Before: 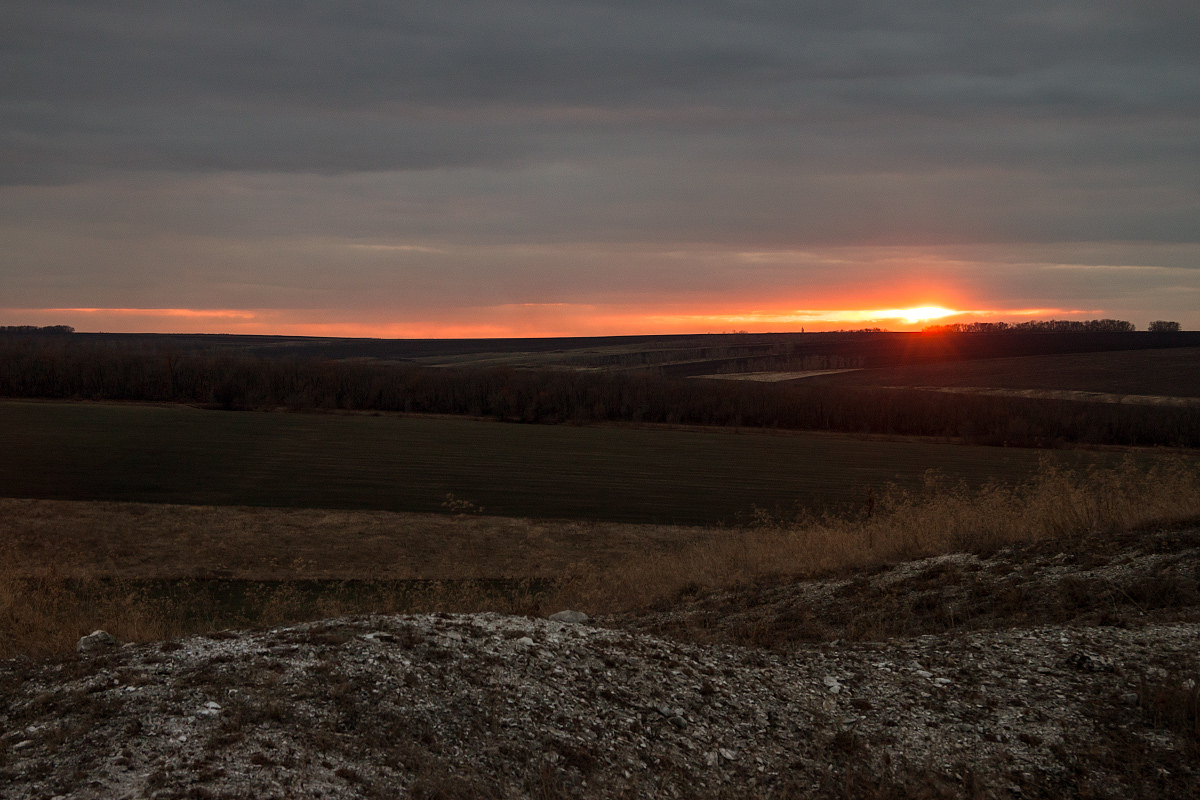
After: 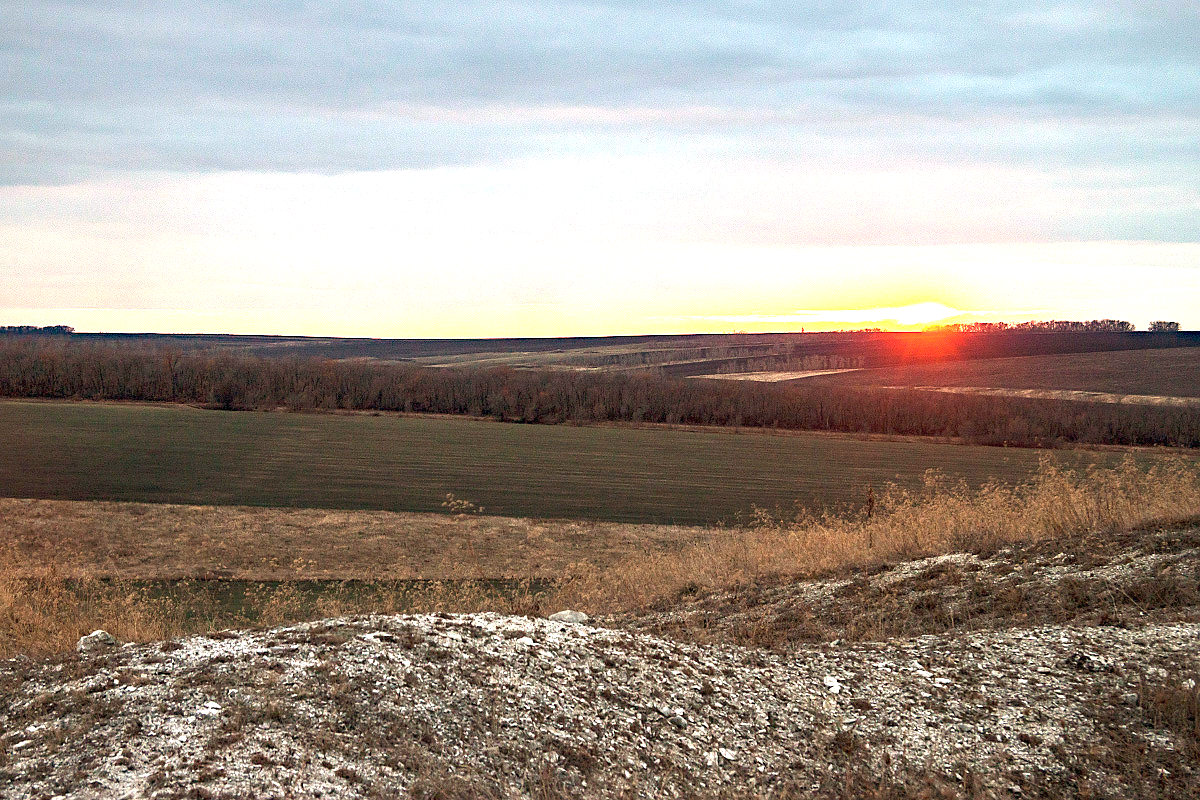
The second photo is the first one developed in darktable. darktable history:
sharpen: radius 1.559, amount 0.373, threshold 1.271
color balance rgb: global vibrance 10%
exposure: black level correction 0, exposure 1.675 EV, compensate exposure bias true, compensate highlight preservation false
haze removal: compatibility mode true, adaptive false
